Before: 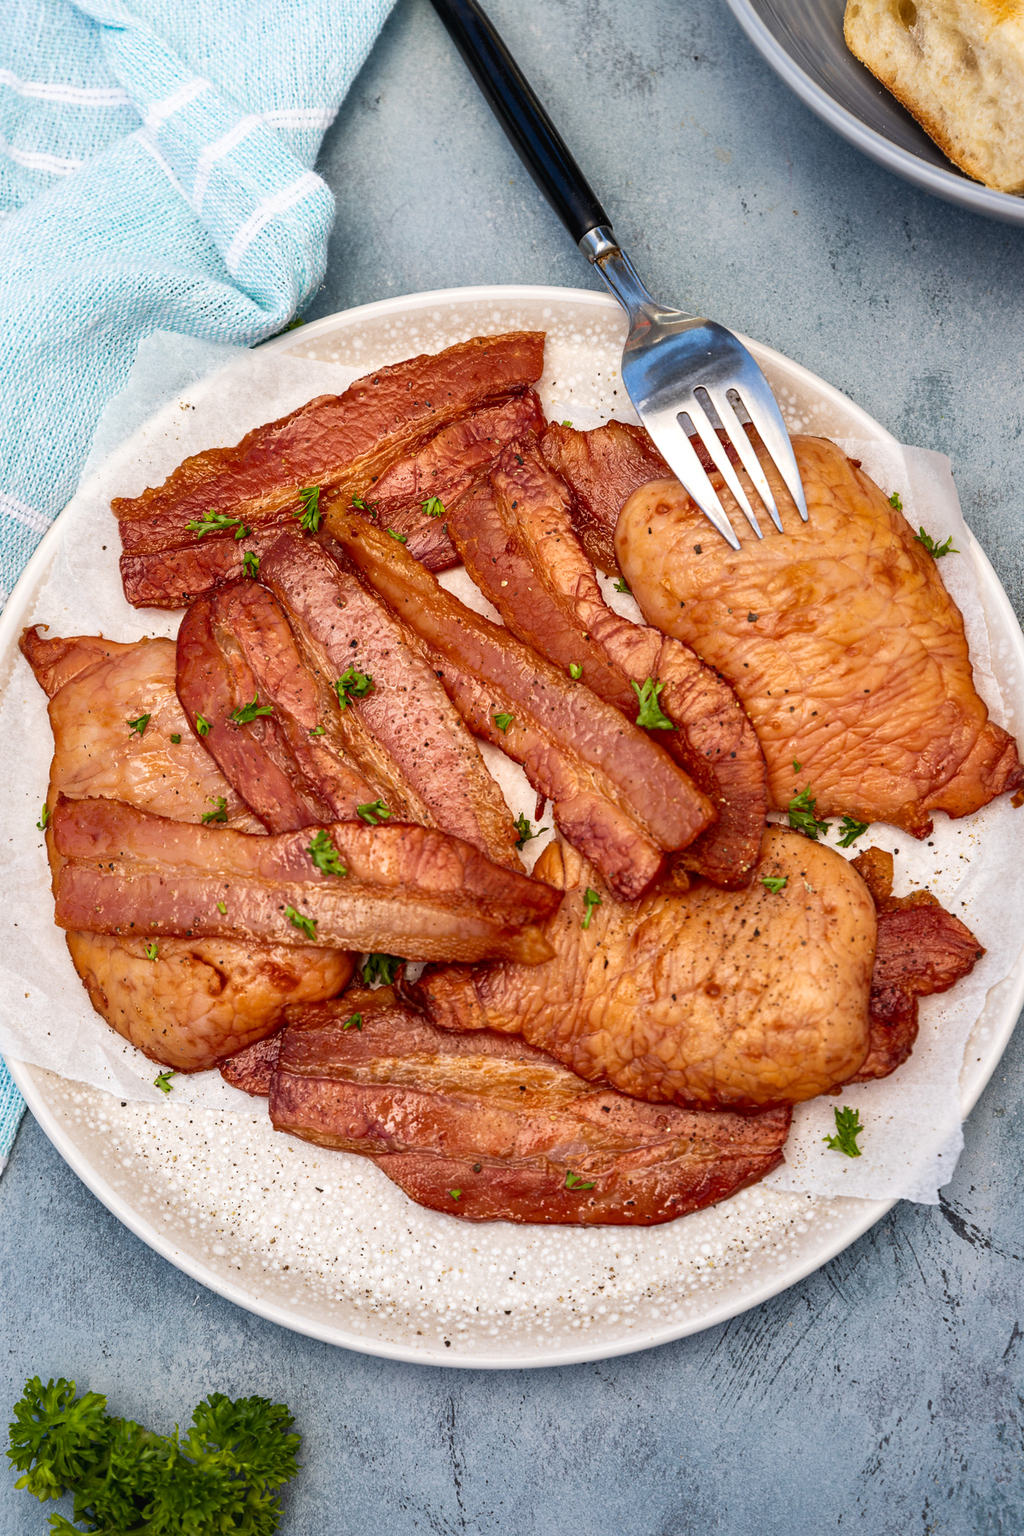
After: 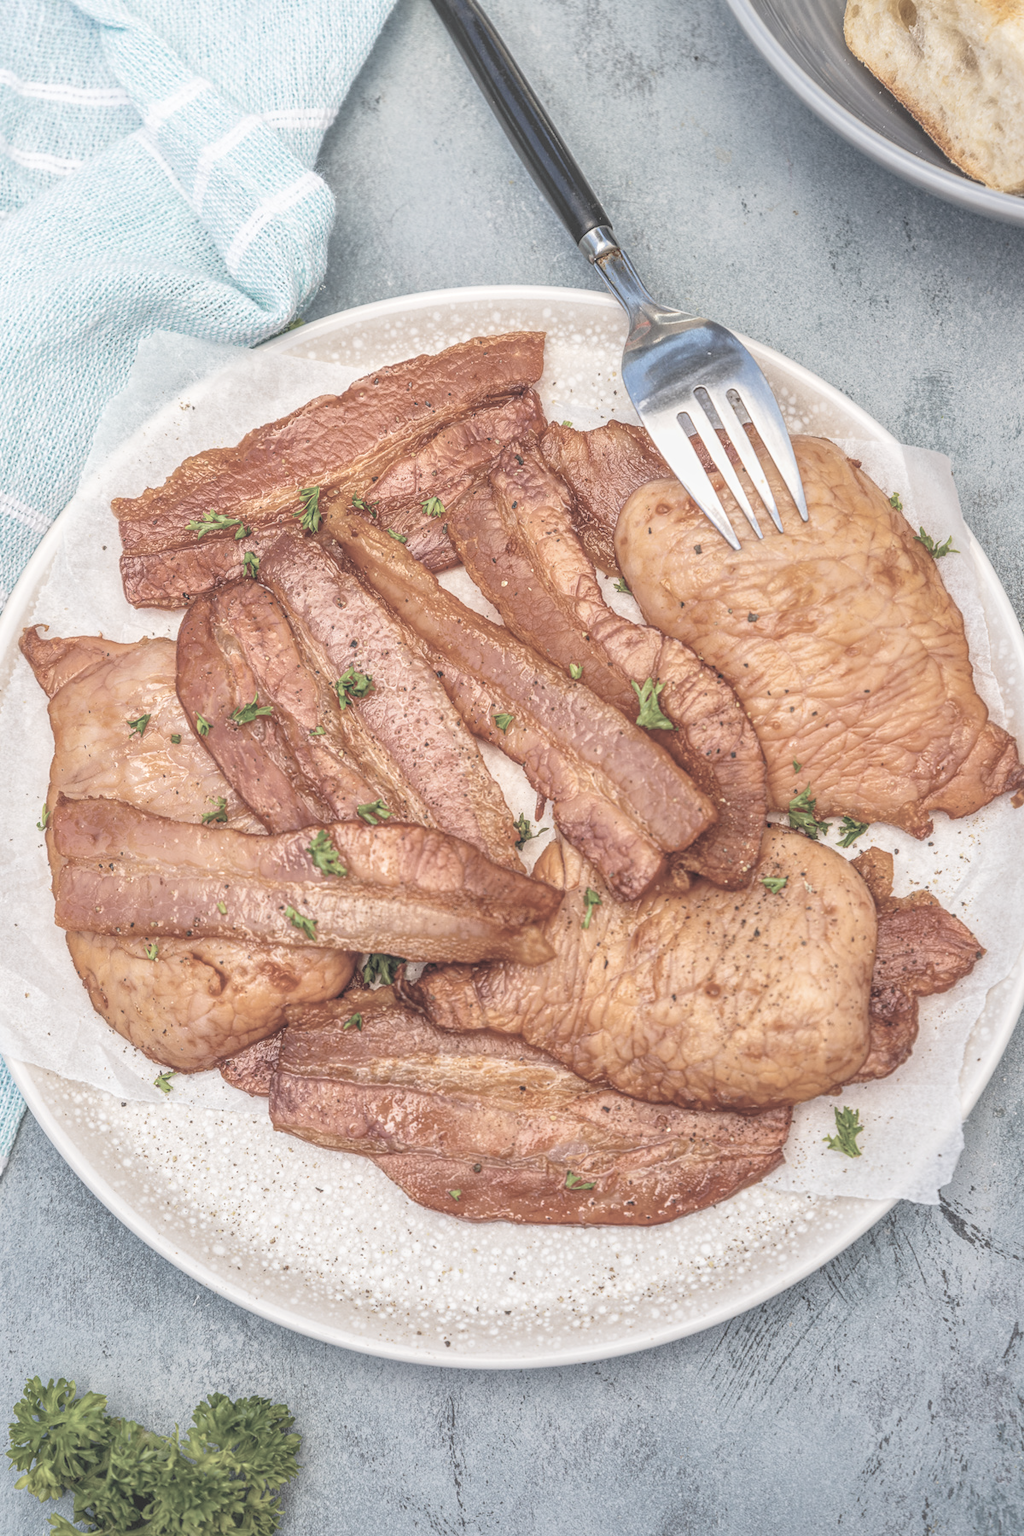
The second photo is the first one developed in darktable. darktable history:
contrast brightness saturation: brightness 0.18, saturation -0.5
local contrast: highlights 73%, shadows 15%, midtone range 0.197
